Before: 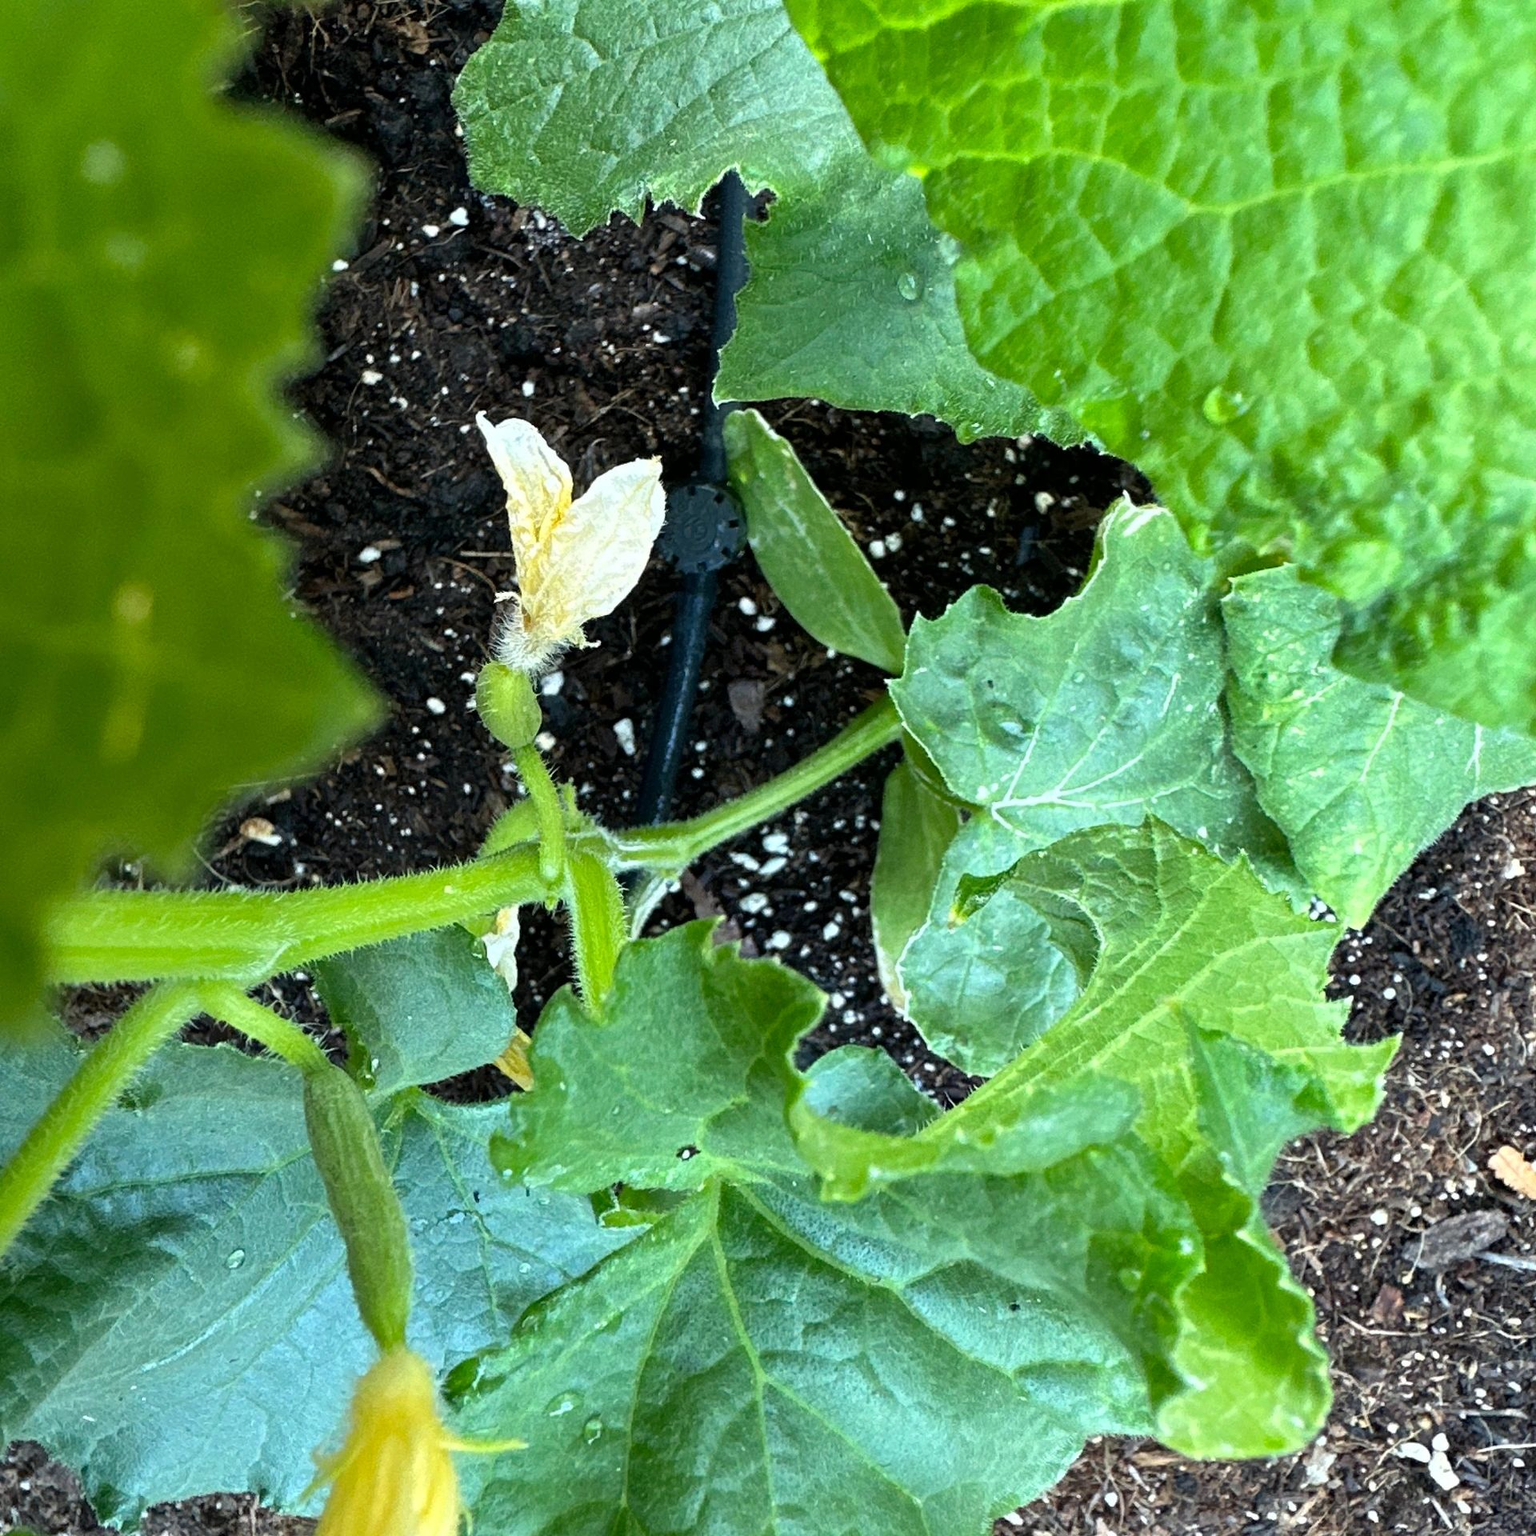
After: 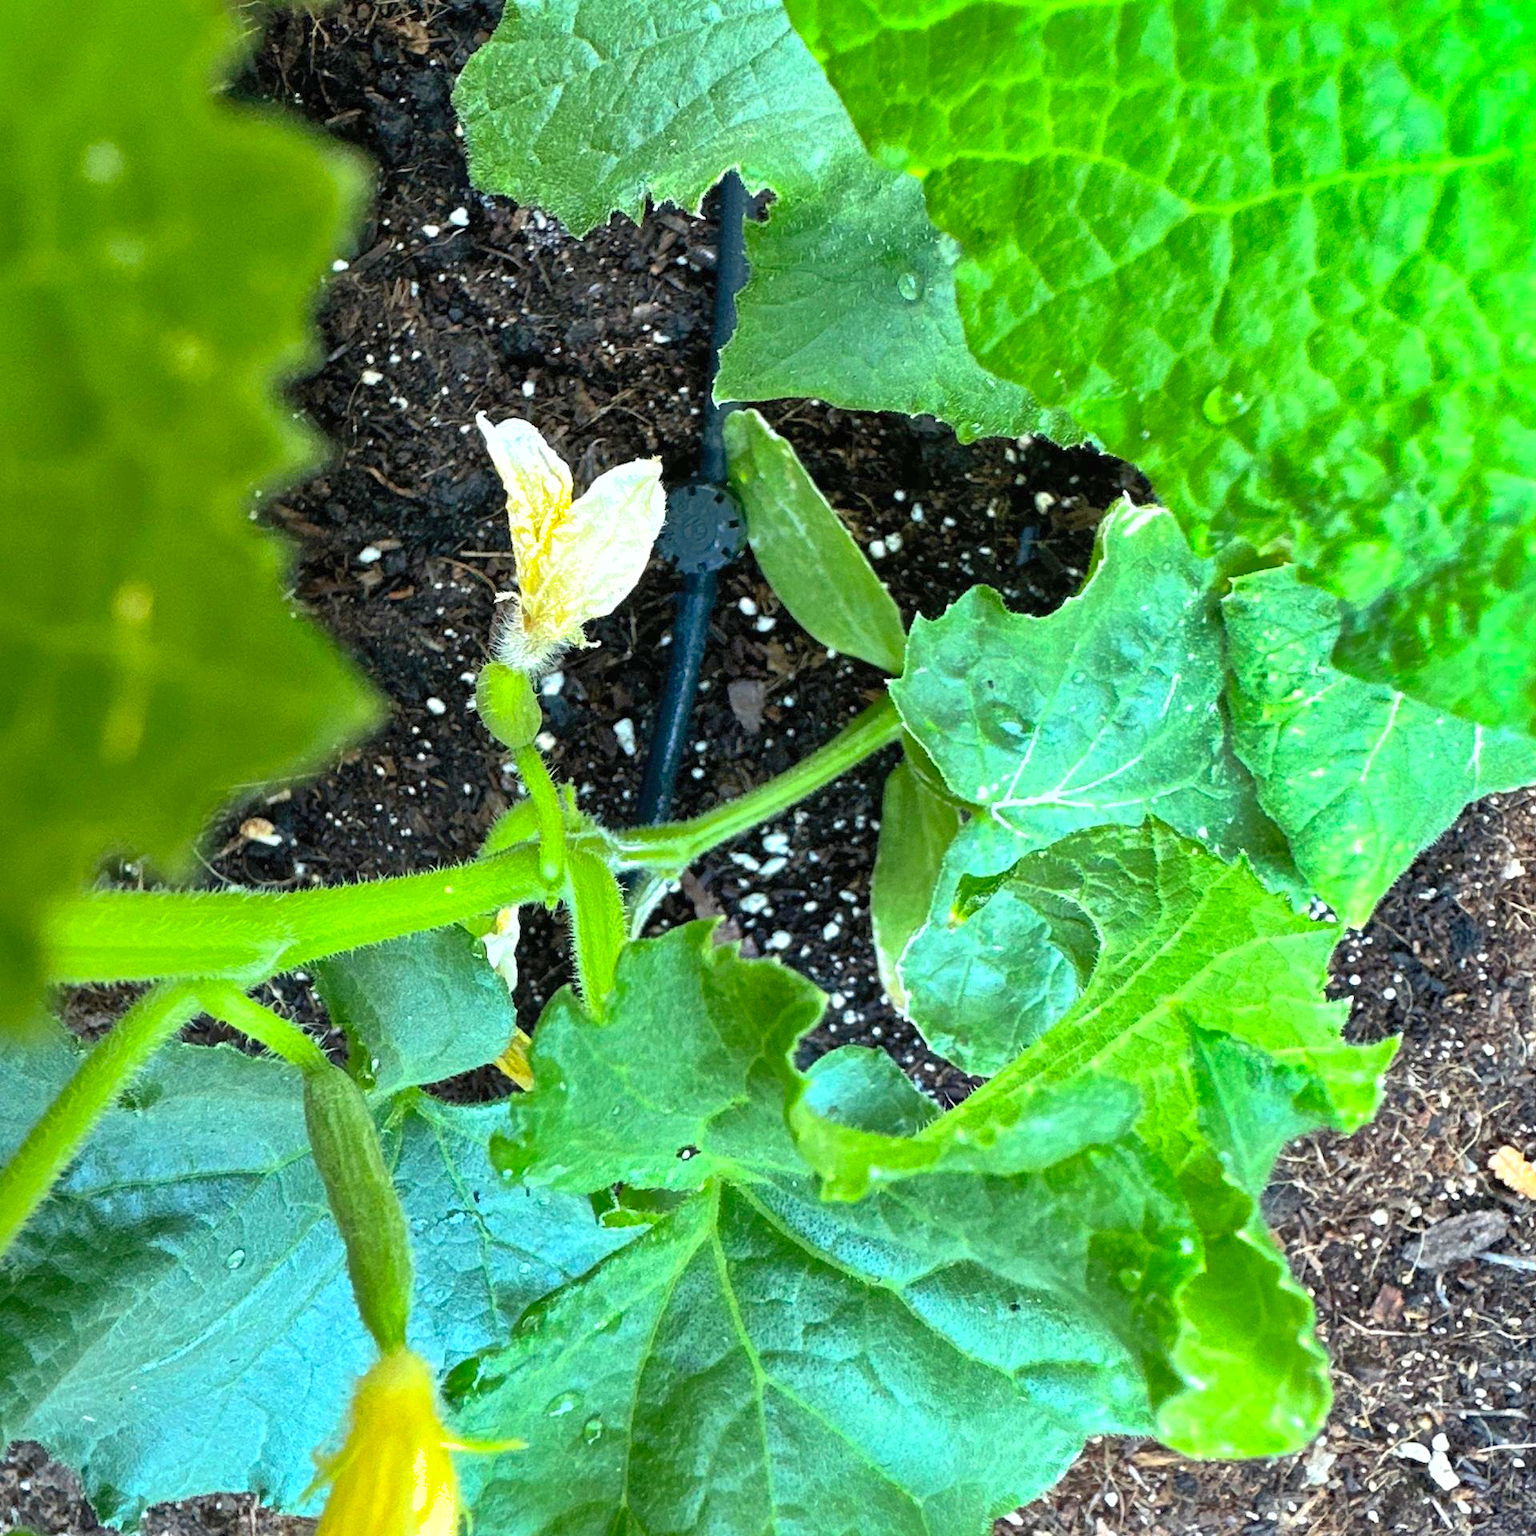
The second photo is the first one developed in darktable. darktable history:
shadows and highlights: on, module defaults
exposure: exposure 0.154 EV, compensate highlight preservation false
contrast brightness saturation: contrast 0.205, brightness 0.164, saturation 0.221
